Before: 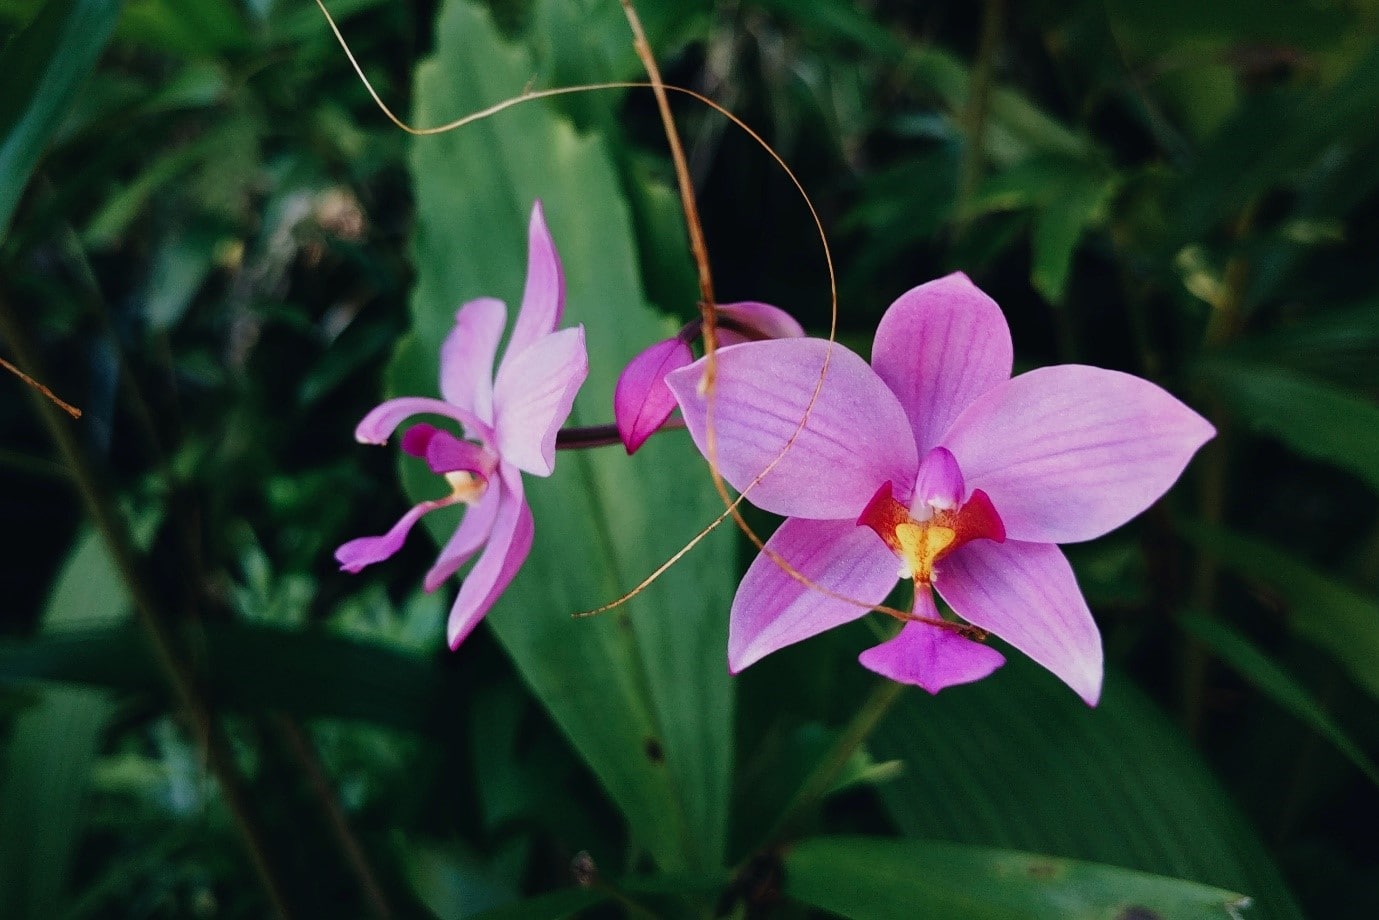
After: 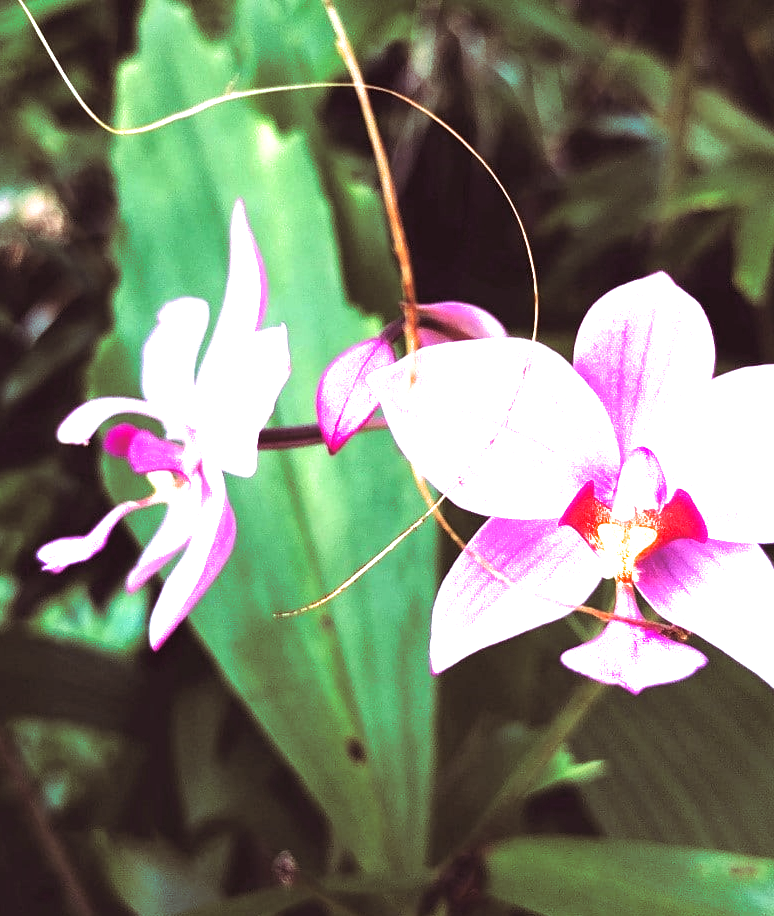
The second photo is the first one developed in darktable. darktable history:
crop: left 21.674%, right 22.086%
split-toning: highlights › hue 298.8°, highlights › saturation 0.73, compress 41.76%
exposure: black level correction 0, exposure 1.9 EV, compensate highlight preservation false
